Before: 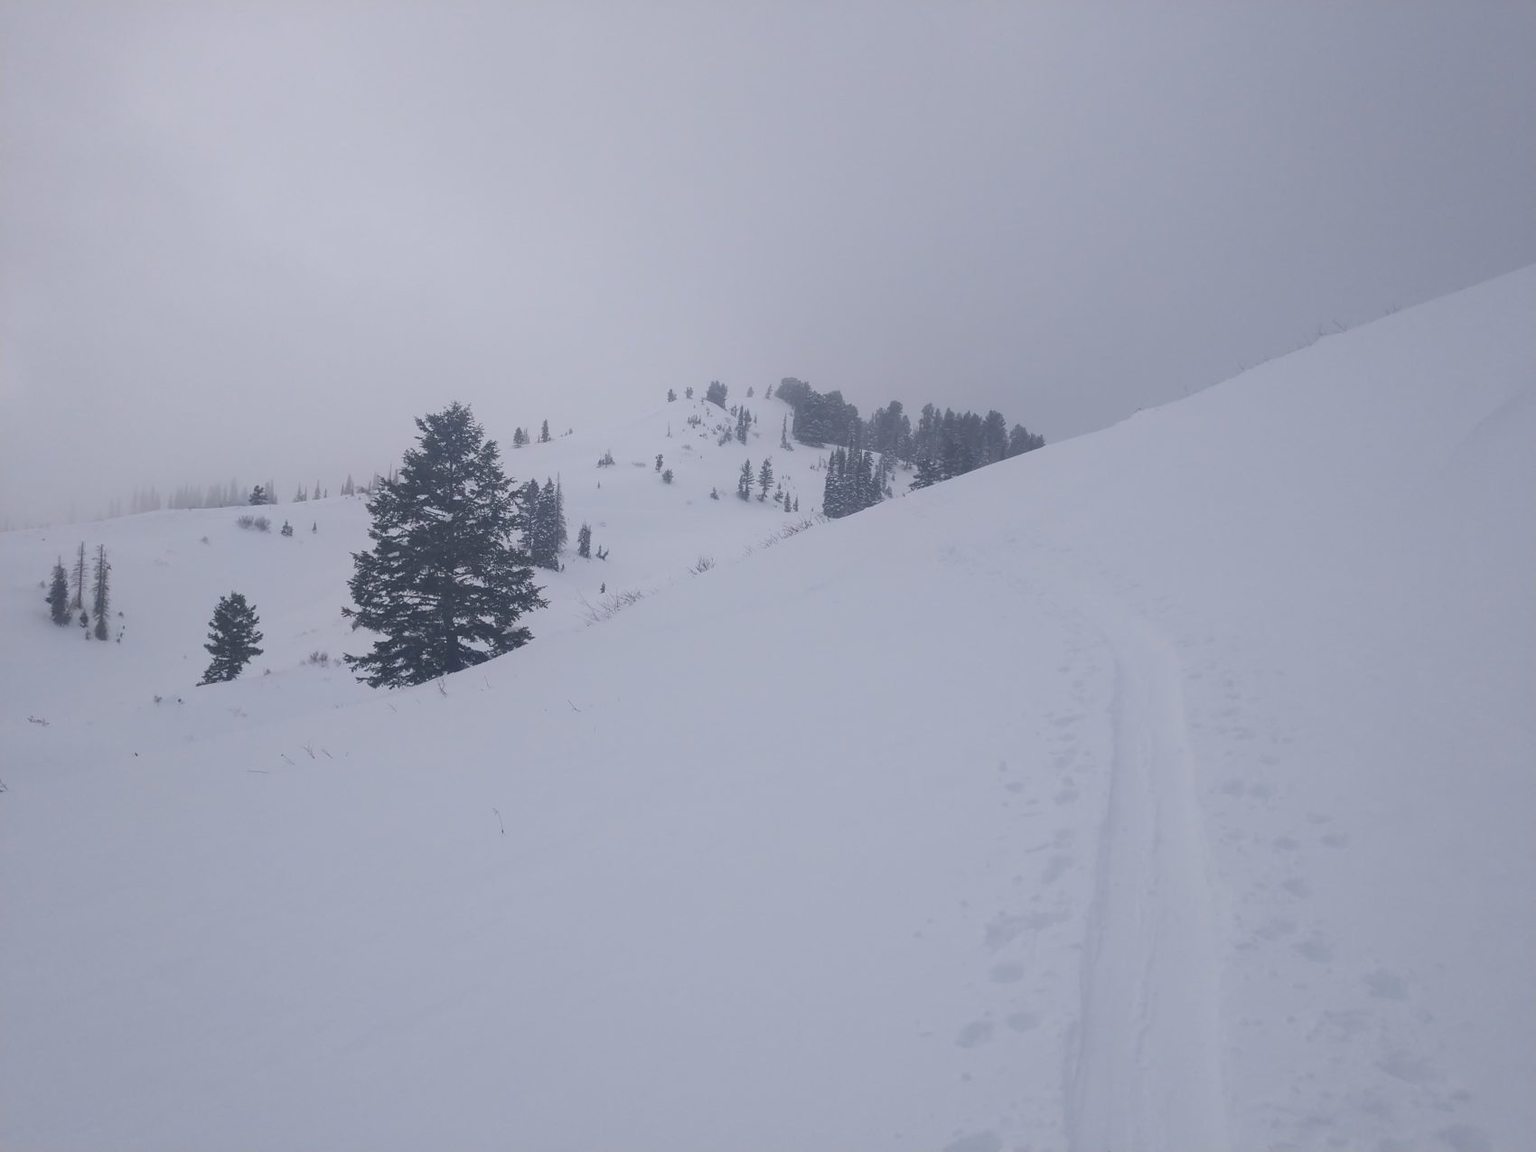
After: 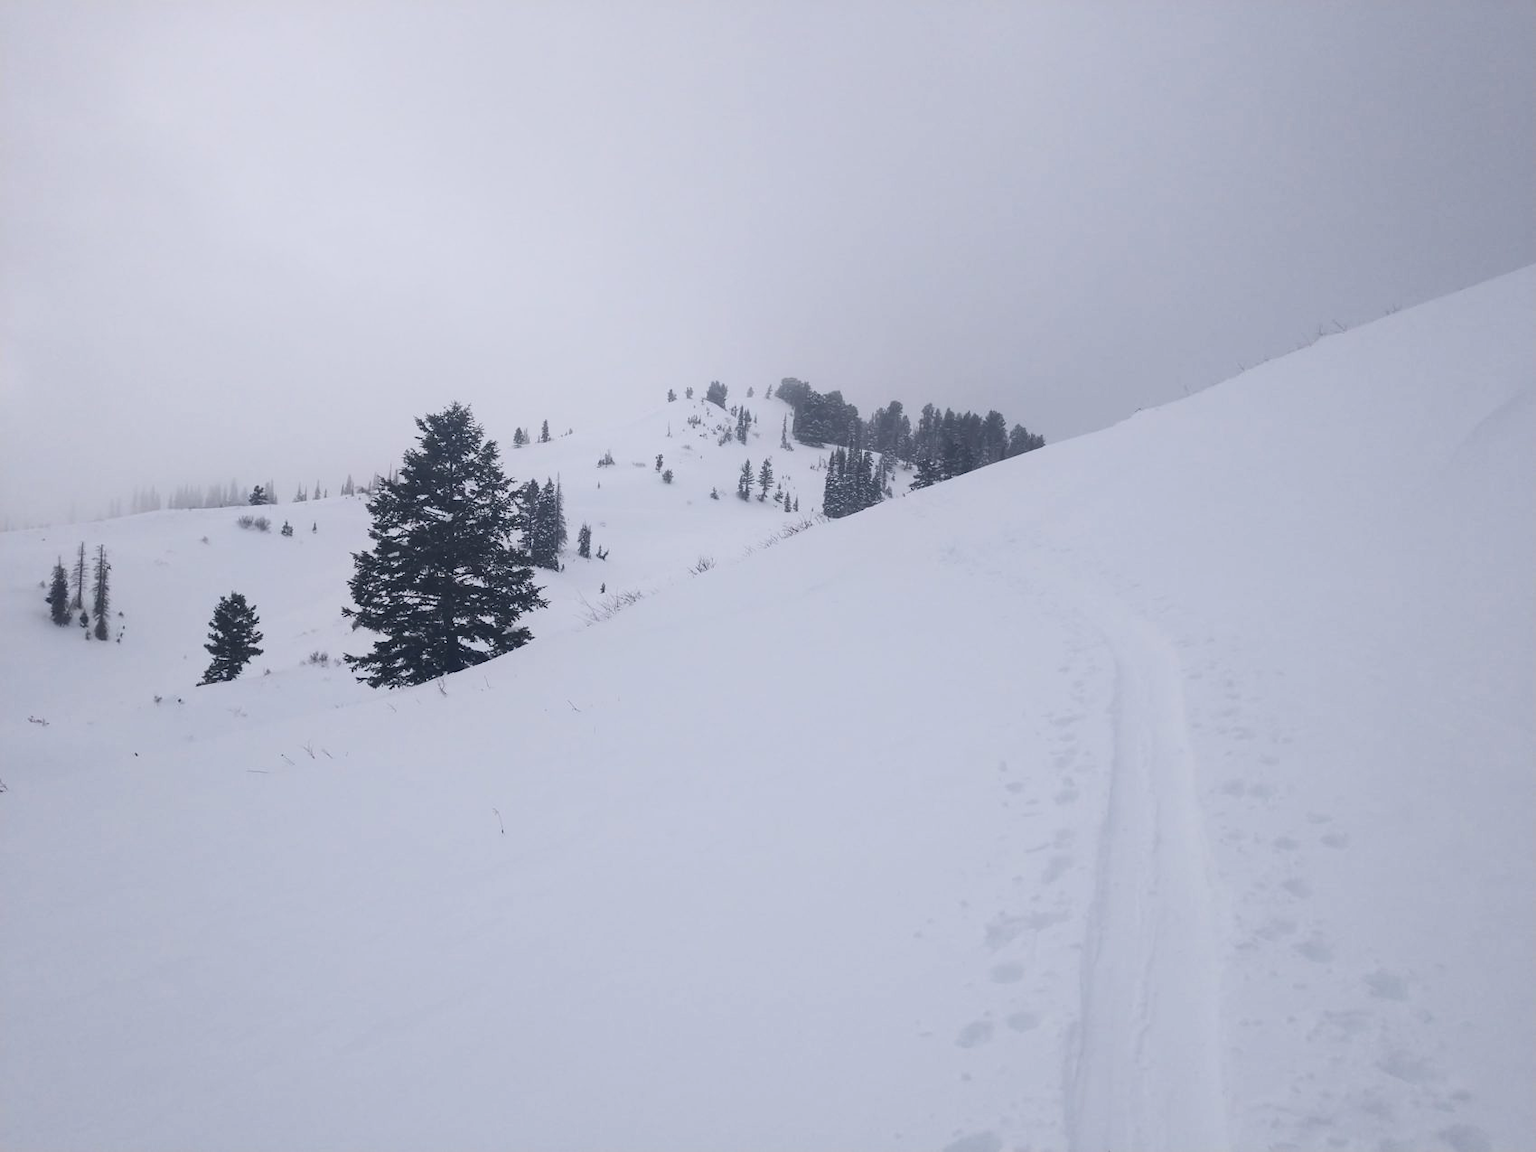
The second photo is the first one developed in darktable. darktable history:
contrast brightness saturation: contrast 0.282
